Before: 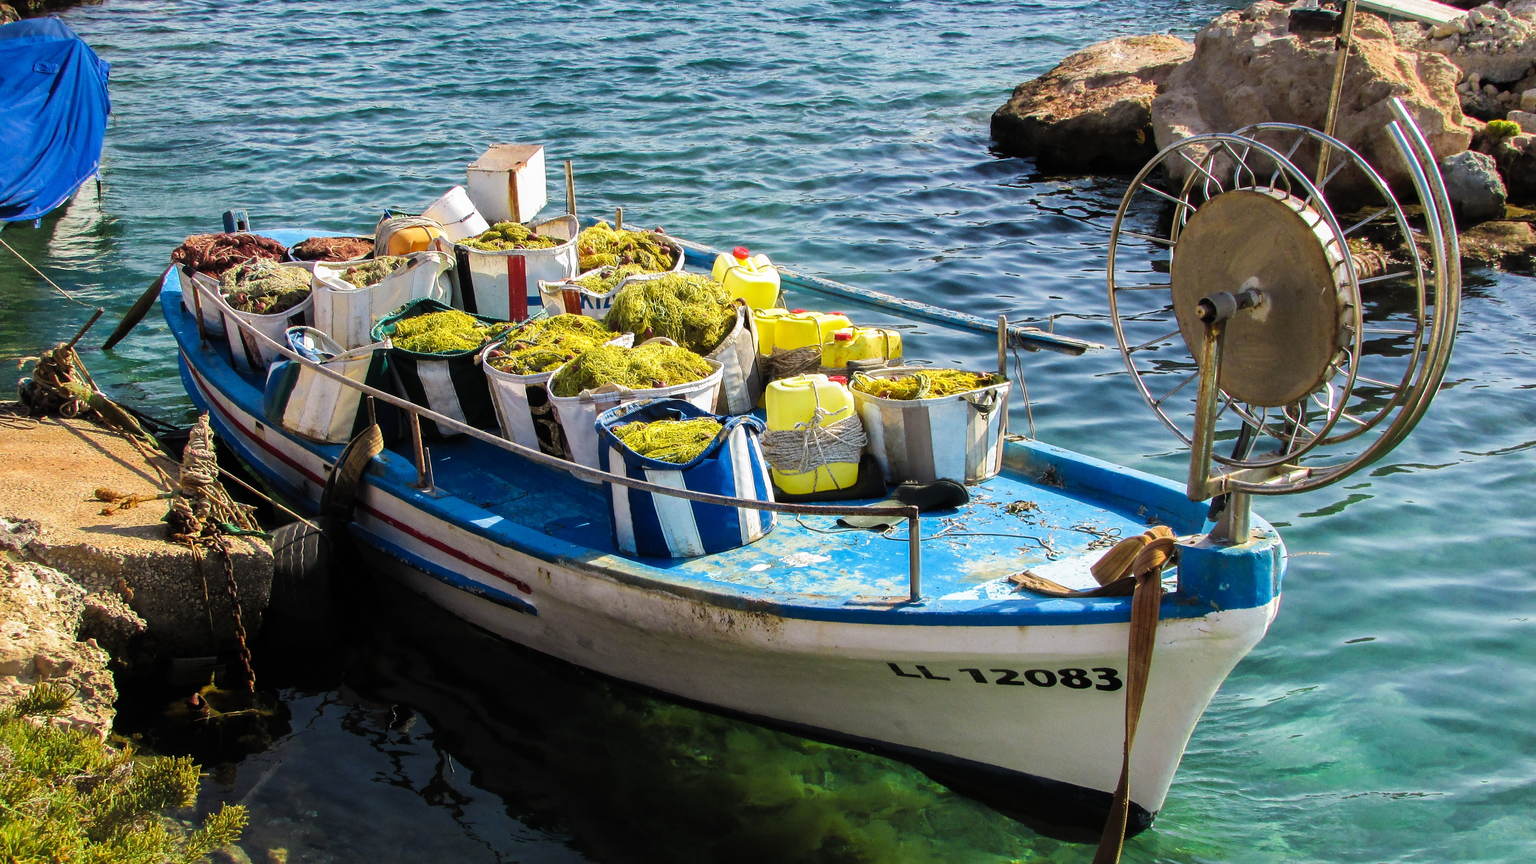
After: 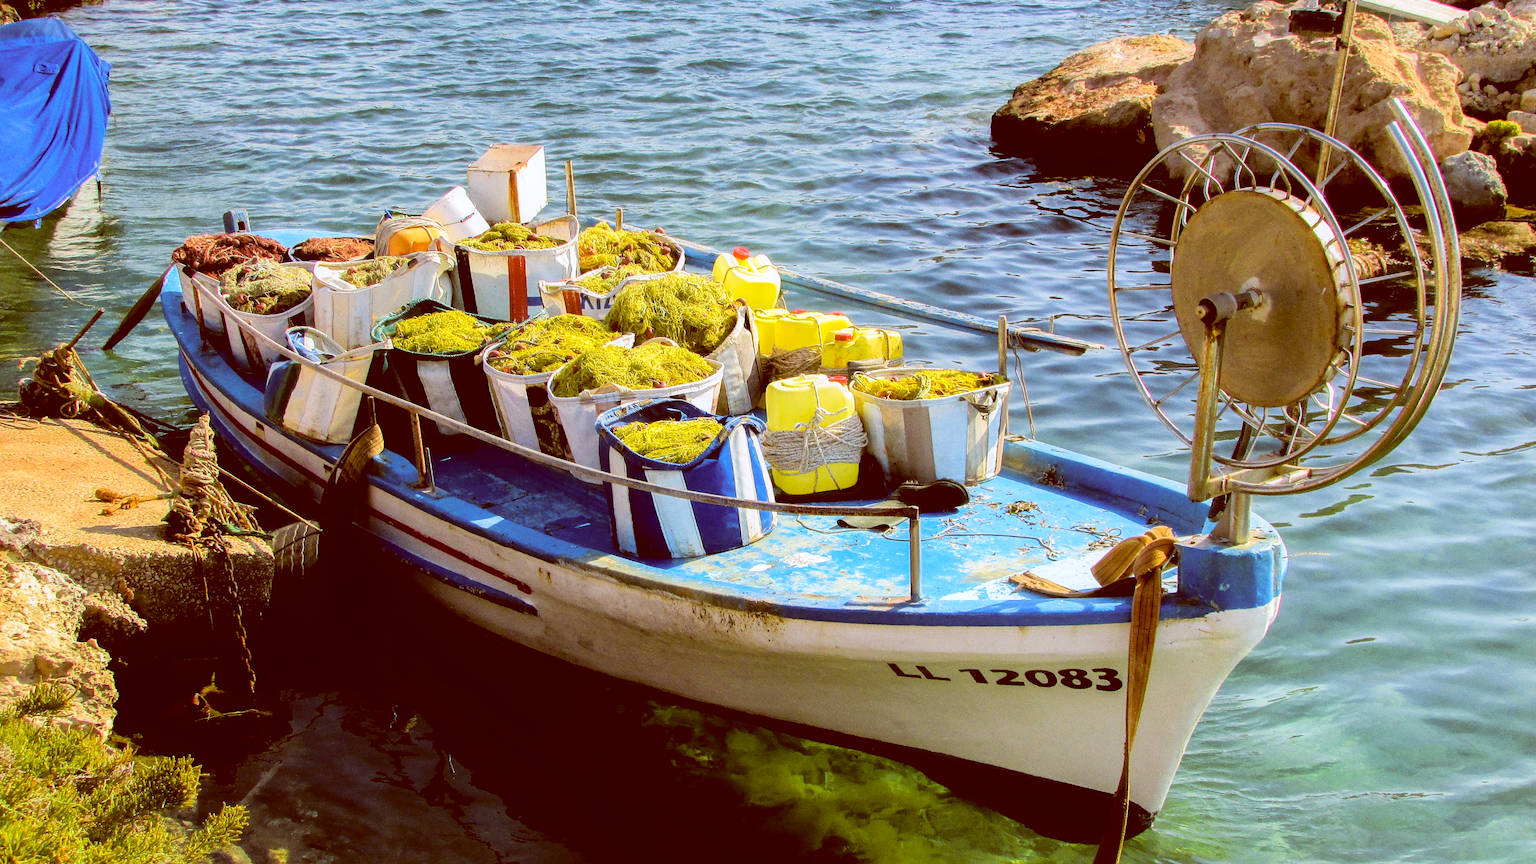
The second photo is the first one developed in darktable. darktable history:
tone curve: curves: ch0 [(0, 0) (0.058, 0.039) (0.168, 0.123) (0.282, 0.327) (0.45, 0.534) (0.676, 0.751) (0.89, 0.919) (1, 1)]; ch1 [(0, 0) (0.094, 0.081) (0.285, 0.299) (0.385, 0.403) (0.447, 0.455) (0.495, 0.496) (0.544, 0.552) (0.589, 0.612) (0.722, 0.728) (1, 1)]; ch2 [(0, 0) (0.257, 0.217) (0.43, 0.421) (0.498, 0.507) (0.531, 0.544) (0.56, 0.579) (0.625, 0.66) (1, 1)], color space Lab, independent channels, preserve colors none
local contrast: highlights 100%, shadows 100%, detail 120%, midtone range 0.2
color balance: lift [1, 1.011, 0.999, 0.989], gamma [1.109, 1.045, 1.039, 0.955], gain [0.917, 0.936, 0.952, 1.064], contrast 2.32%, contrast fulcrum 19%, output saturation 101%
grain: coarseness 0.47 ISO
contrast equalizer: y [[0.5, 0.488, 0.462, 0.461, 0.491, 0.5], [0.5 ×6], [0.5 ×6], [0 ×6], [0 ×6]]
